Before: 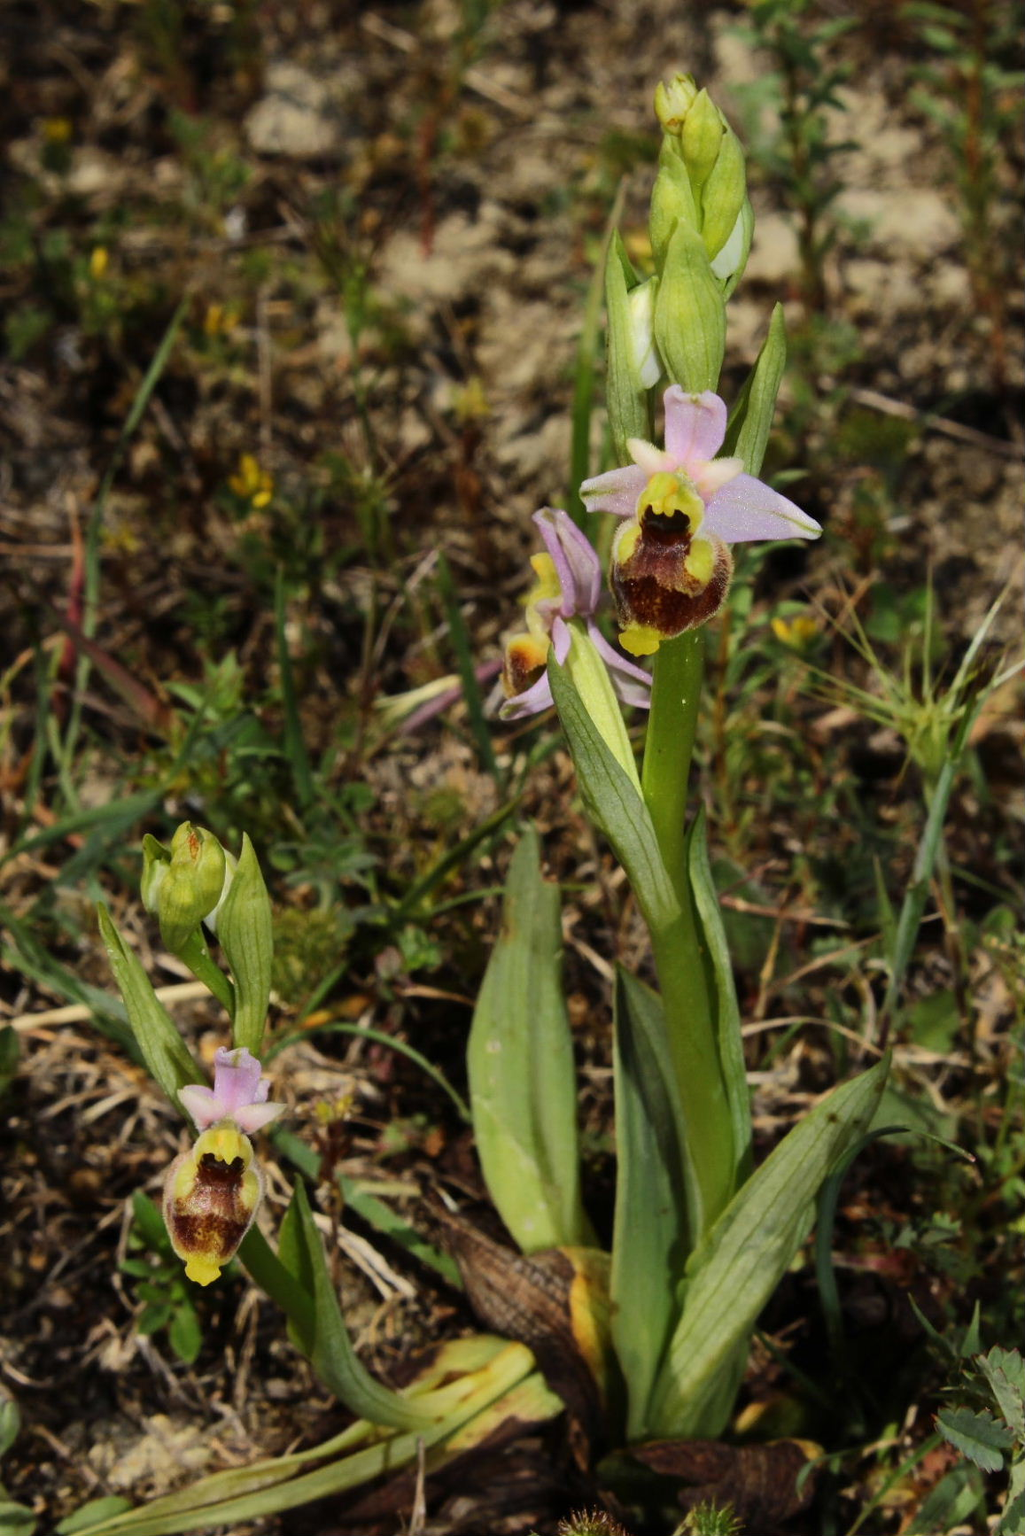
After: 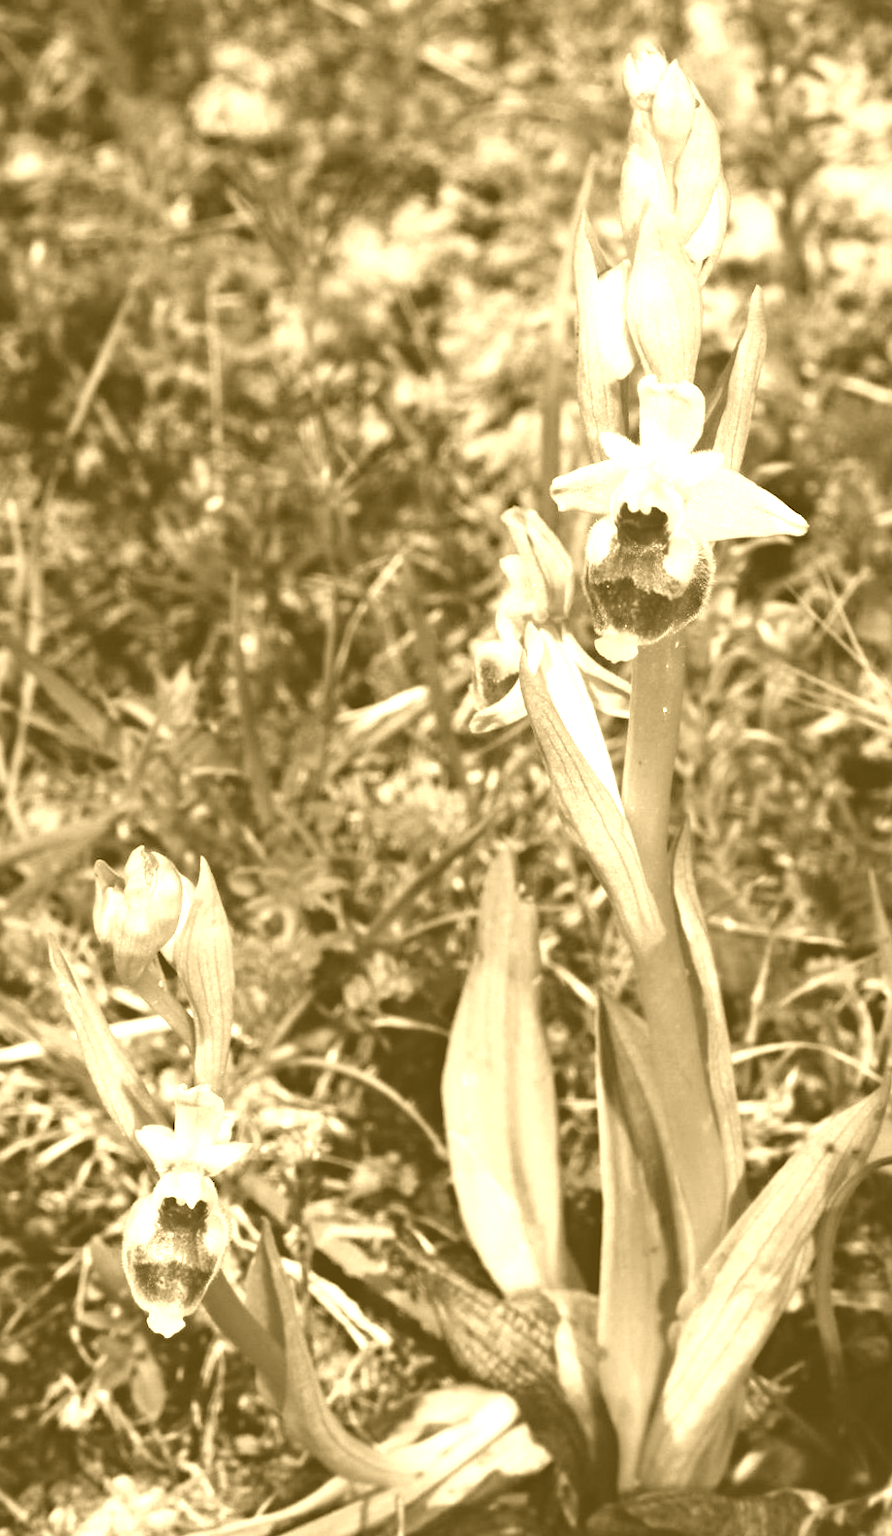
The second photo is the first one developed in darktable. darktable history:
colorize: hue 36°, source mix 100%
exposure: black level correction 0, exposure 0.7 EV, compensate exposure bias true, compensate highlight preservation false
rotate and perspective: automatic cropping original format, crop left 0, crop top 0
white balance: red 0.976, blue 1.04
haze removal: compatibility mode true, adaptive false
crop and rotate: angle 1°, left 4.281%, top 0.642%, right 11.383%, bottom 2.486%
